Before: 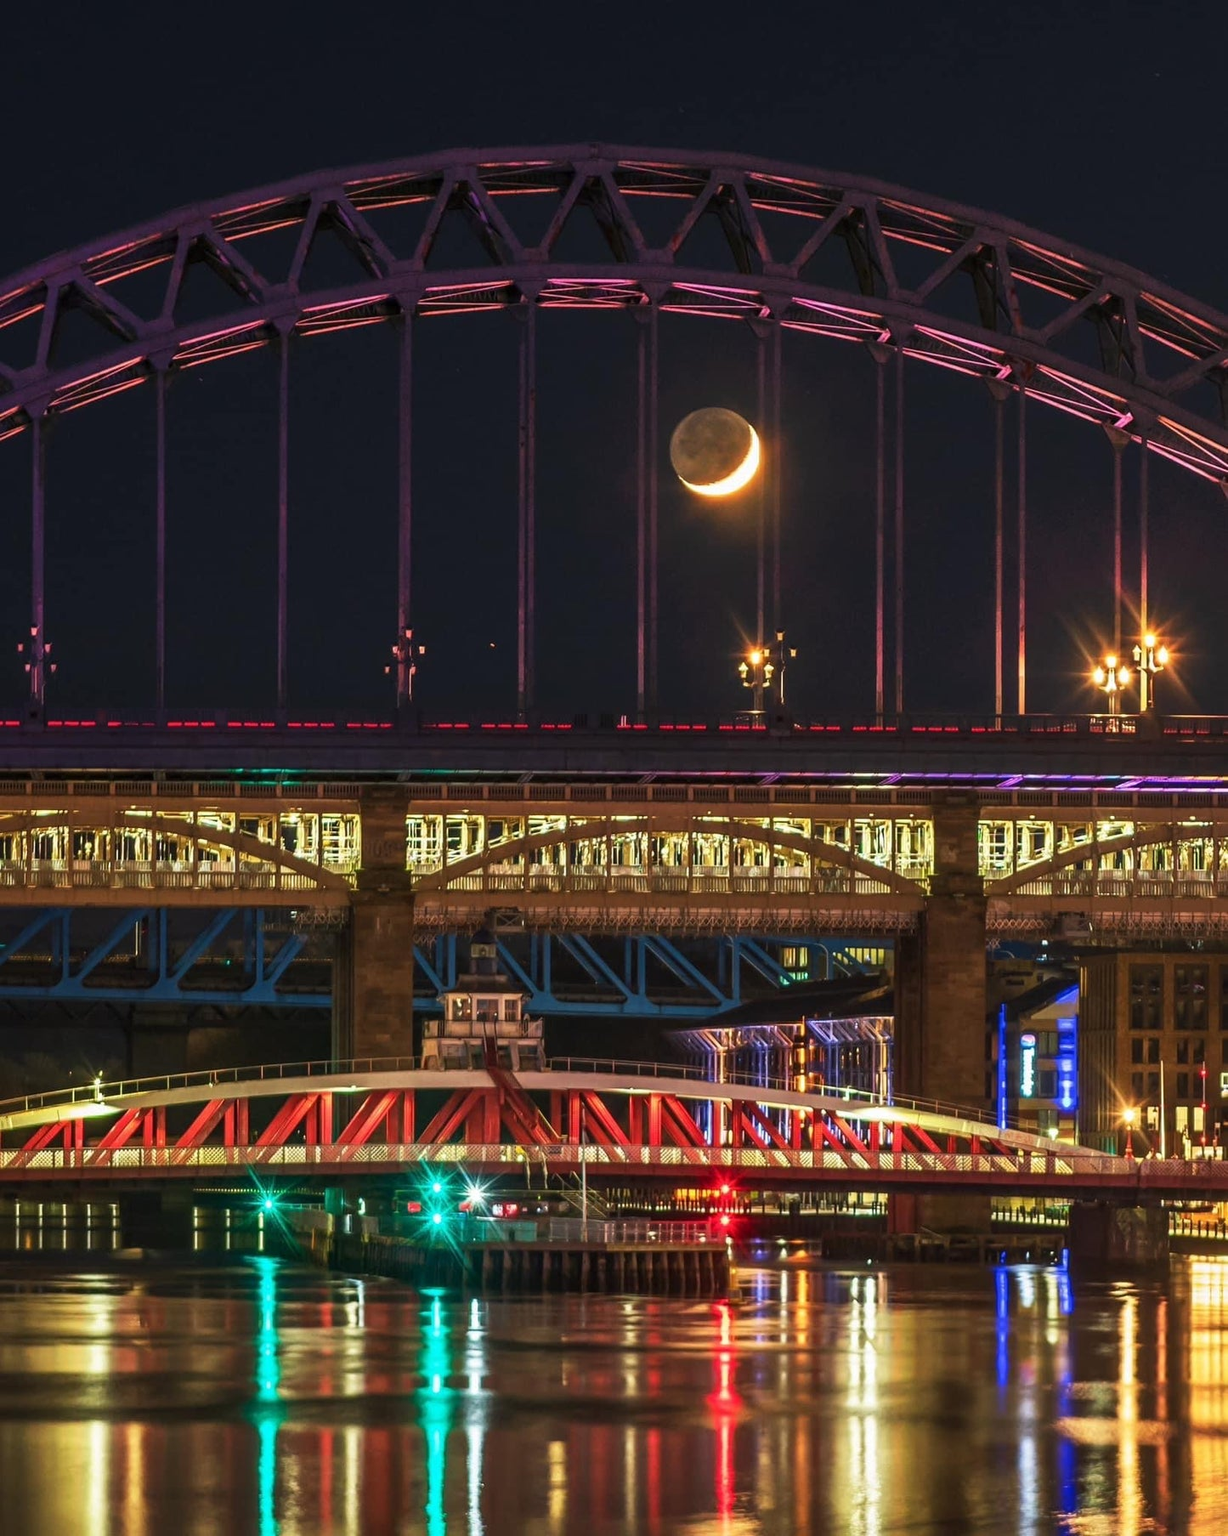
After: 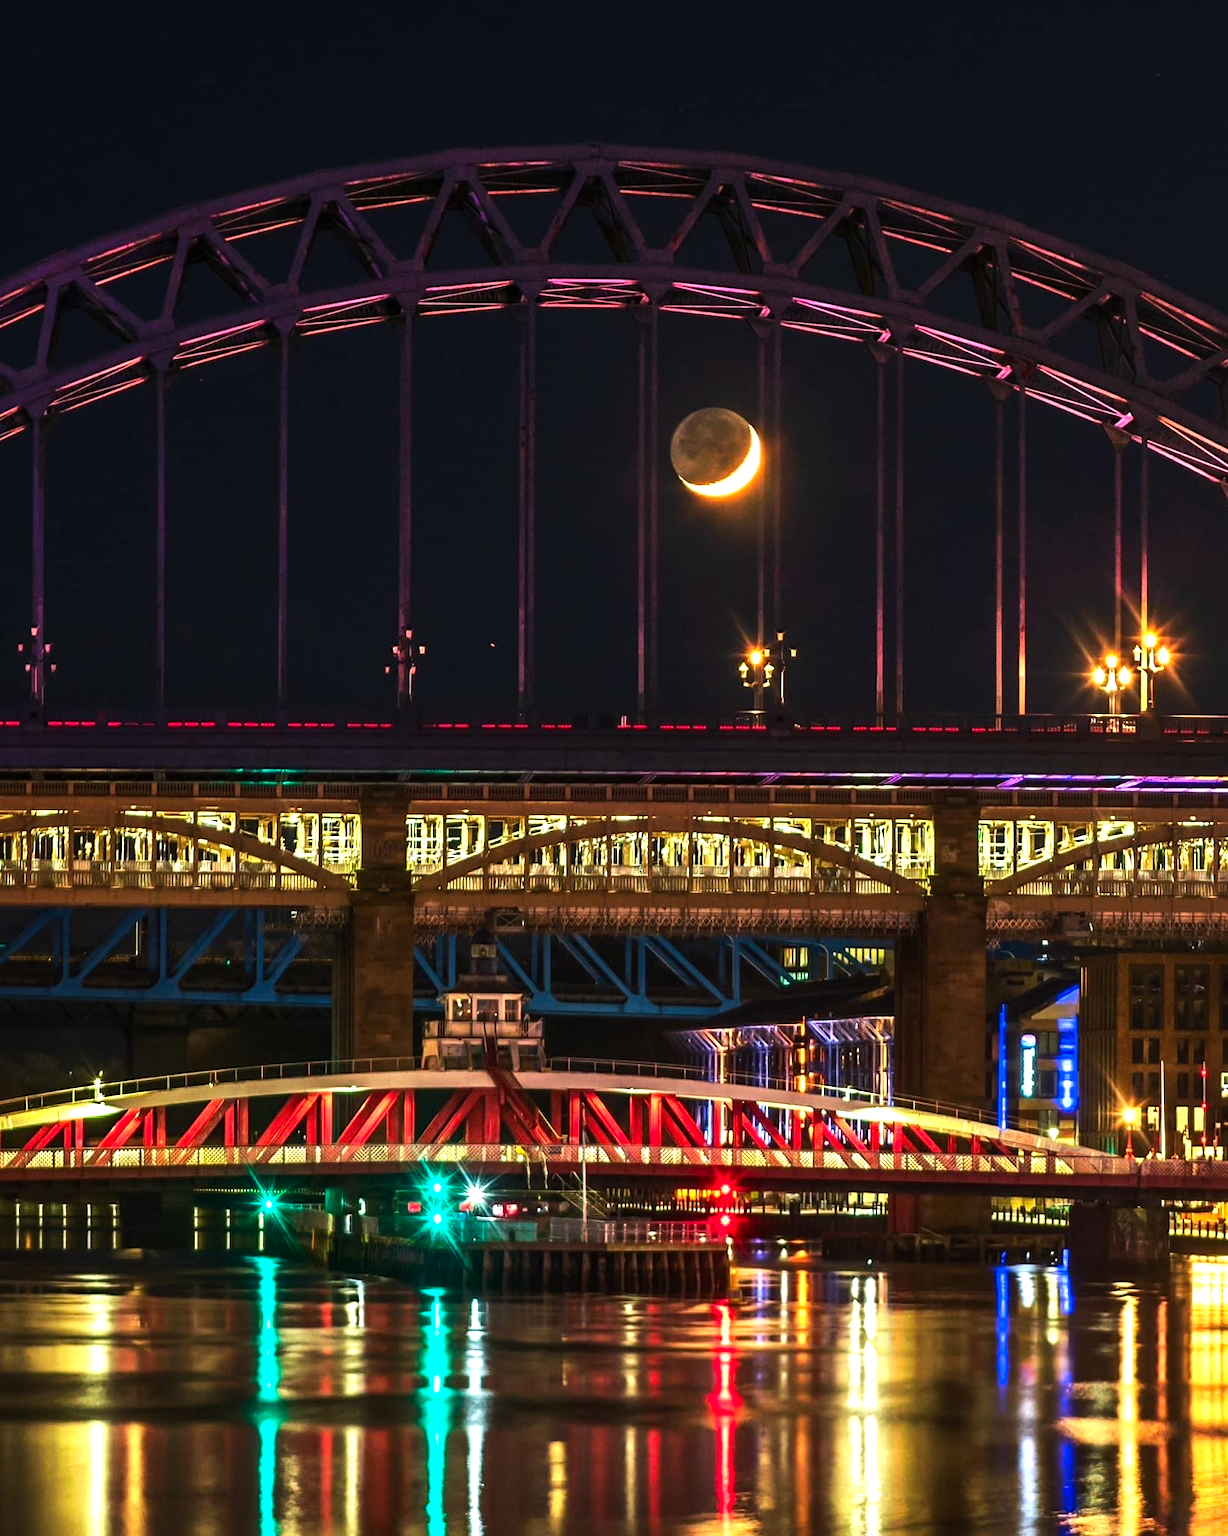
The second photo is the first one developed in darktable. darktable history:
contrast brightness saturation: saturation 0.18
tone equalizer: -8 EV -0.75 EV, -7 EV -0.7 EV, -6 EV -0.6 EV, -5 EV -0.4 EV, -3 EV 0.4 EV, -2 EV 0.6 EV, -1 EV 0.7 EV, +0 EV 0.75 EV, edges refinement/feathering 500, mask exposure compensation -1.57 EV, preserve details no
base curve: exposure shift 0, preserve colors none
